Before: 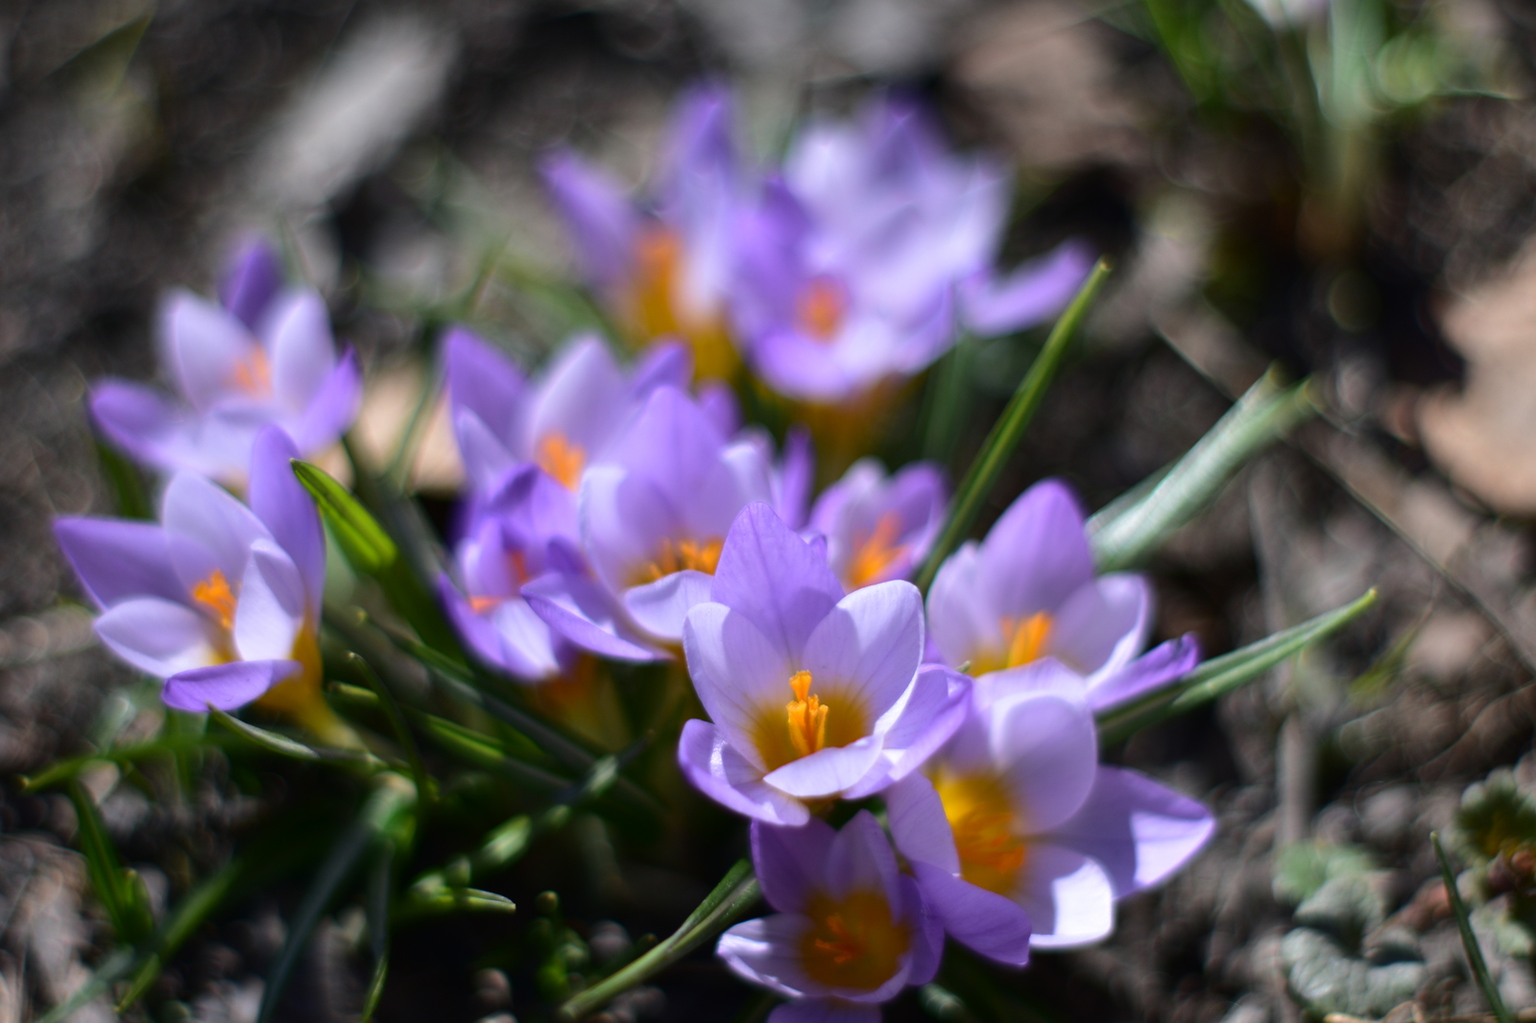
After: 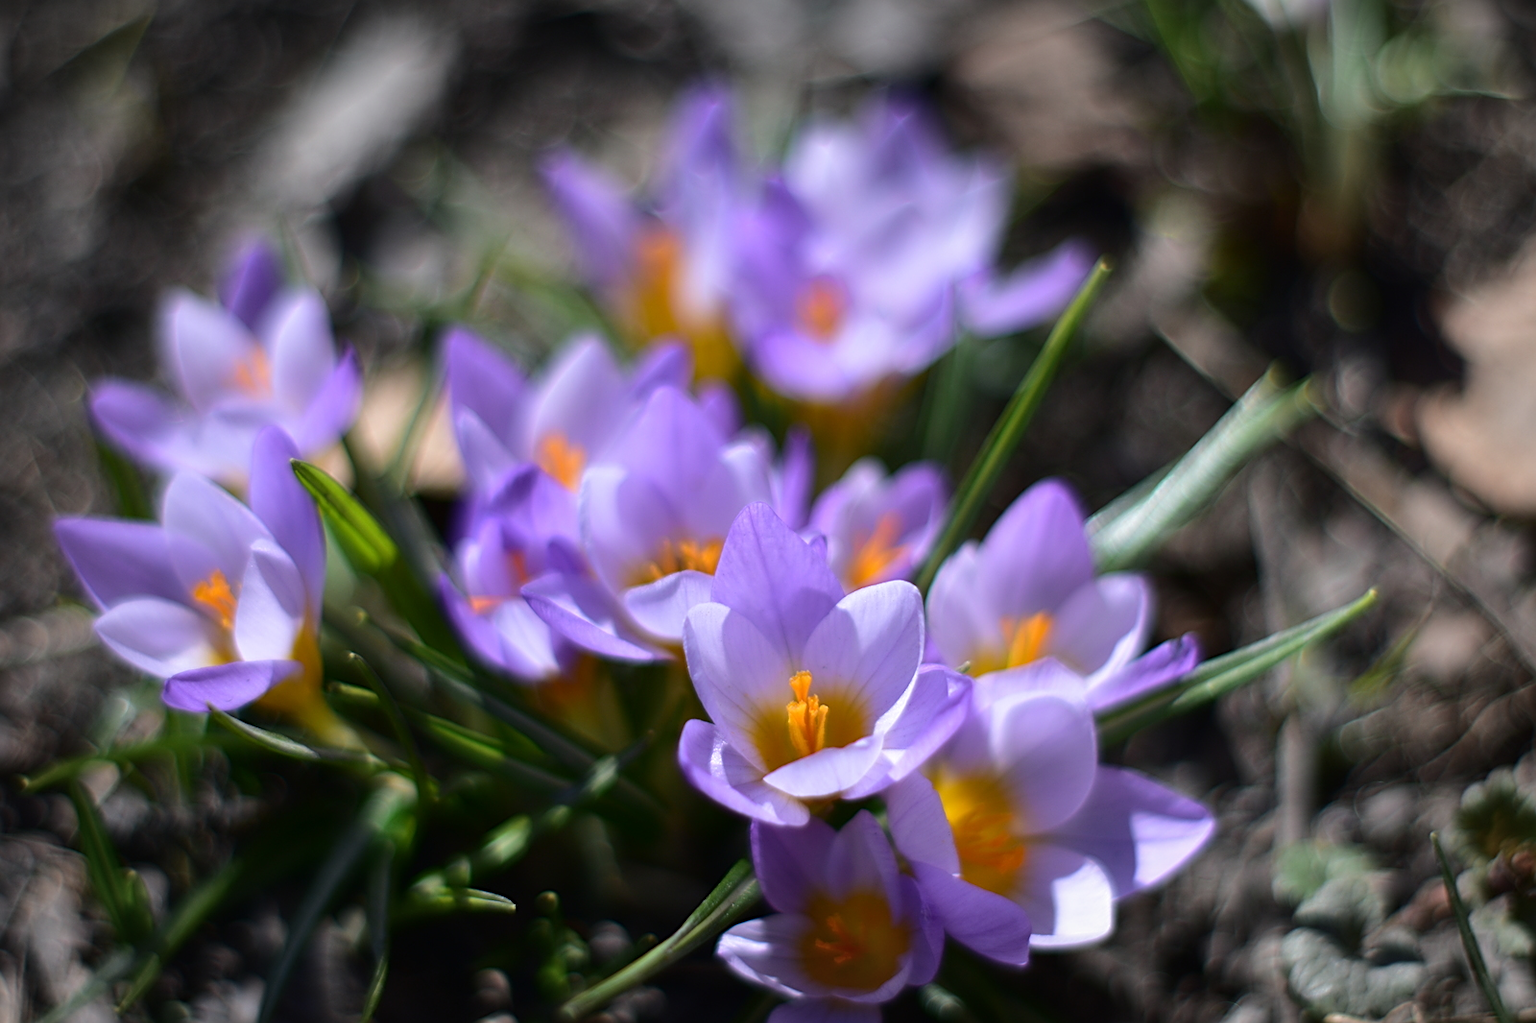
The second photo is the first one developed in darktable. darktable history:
vignetting: brightness -0.177, saturation -0.3, automatic ratio true
sharpen: on, module defaults
